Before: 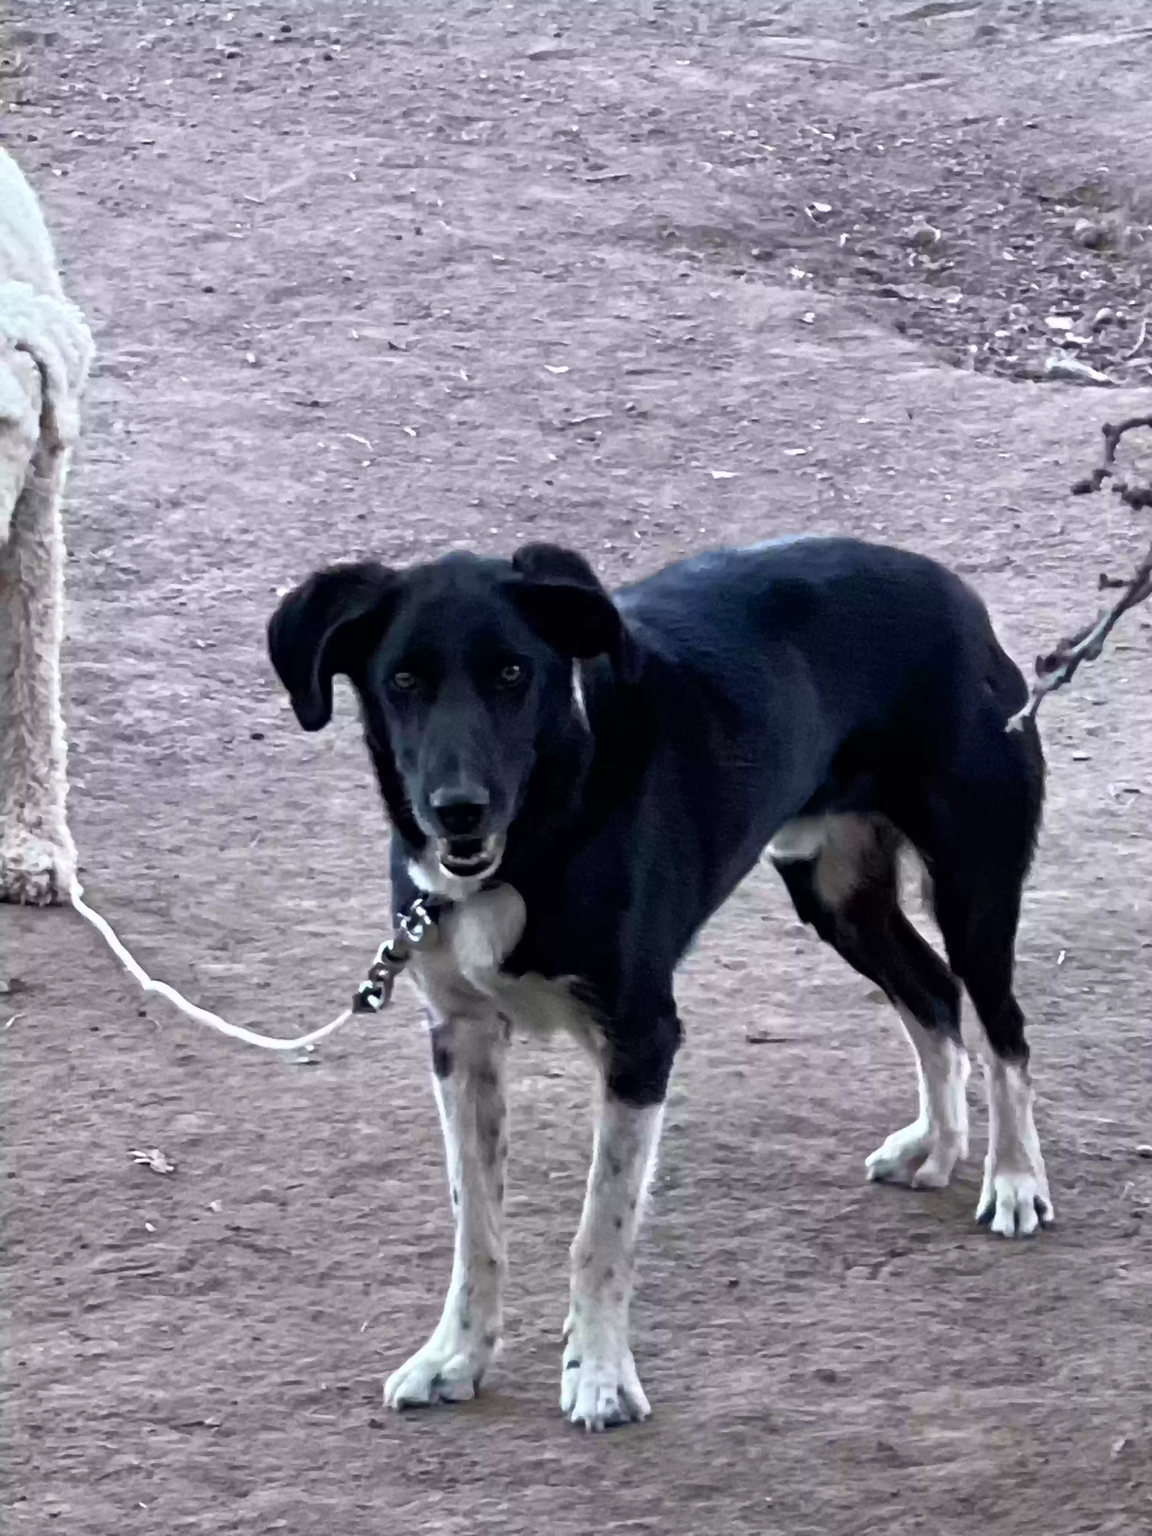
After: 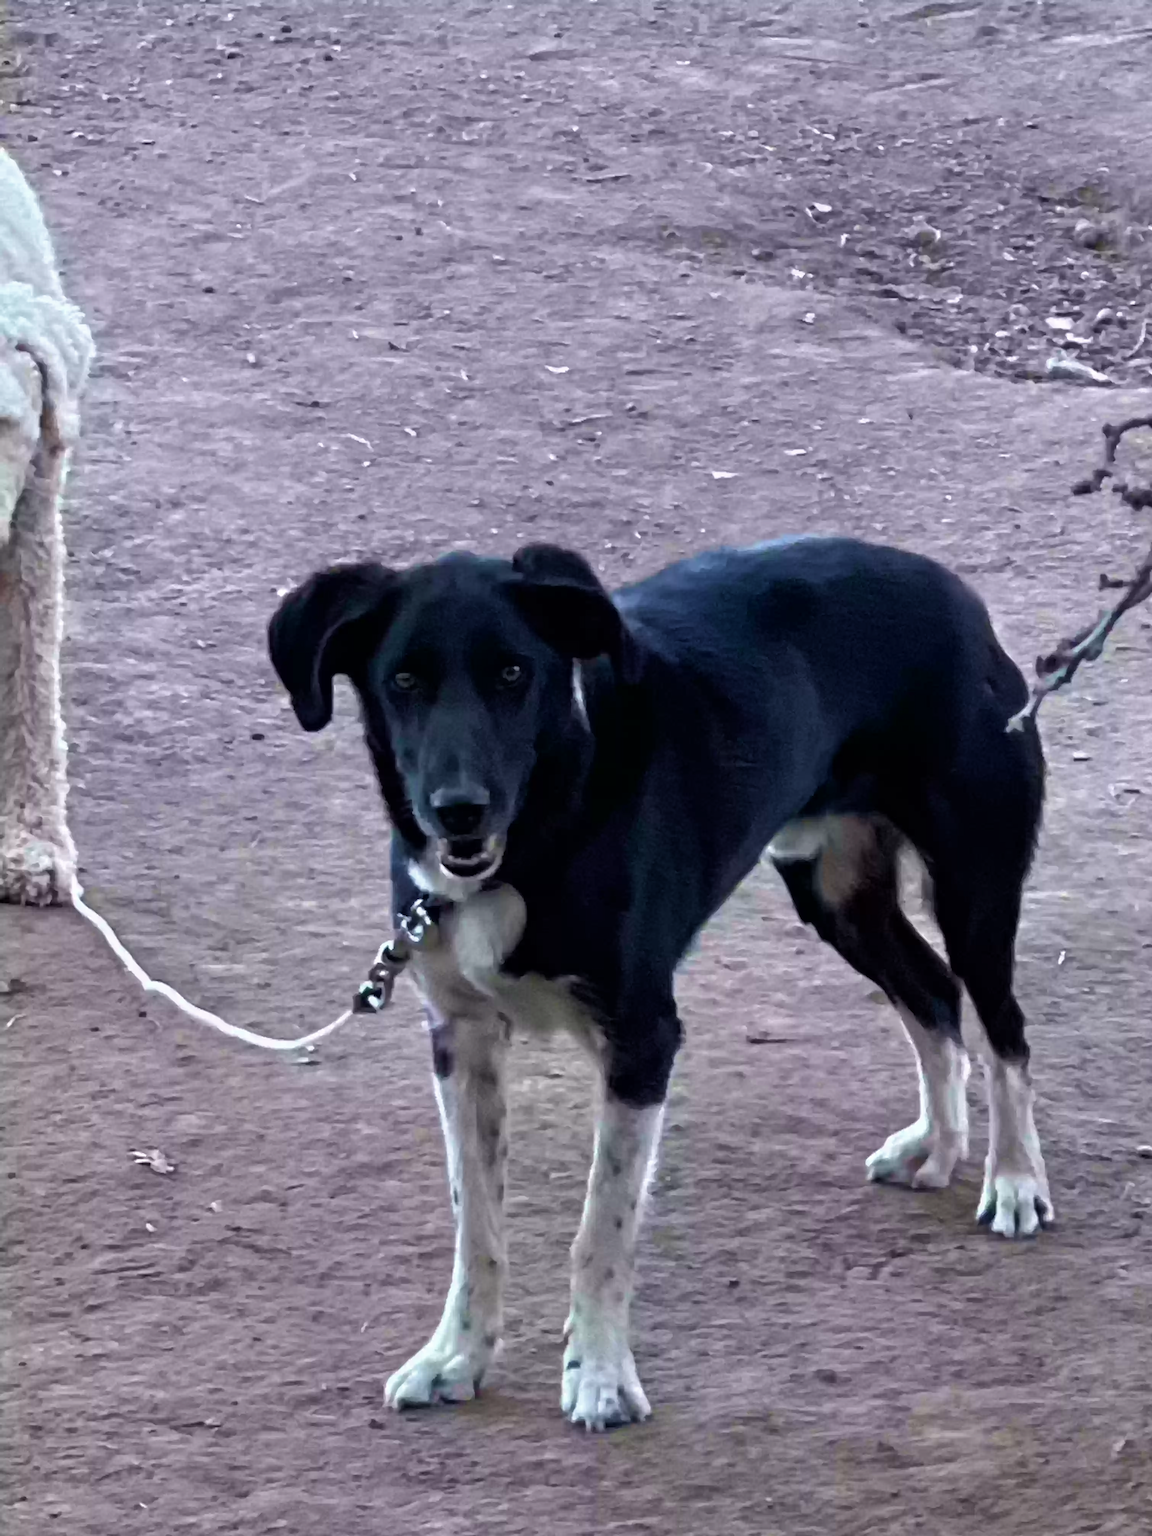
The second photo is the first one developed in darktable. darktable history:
velvia: strength 45%
rgb curve: curves: ch0 [(0, 0) (0.175, 0.154) (0.785, 0.663) (1, 1)]
